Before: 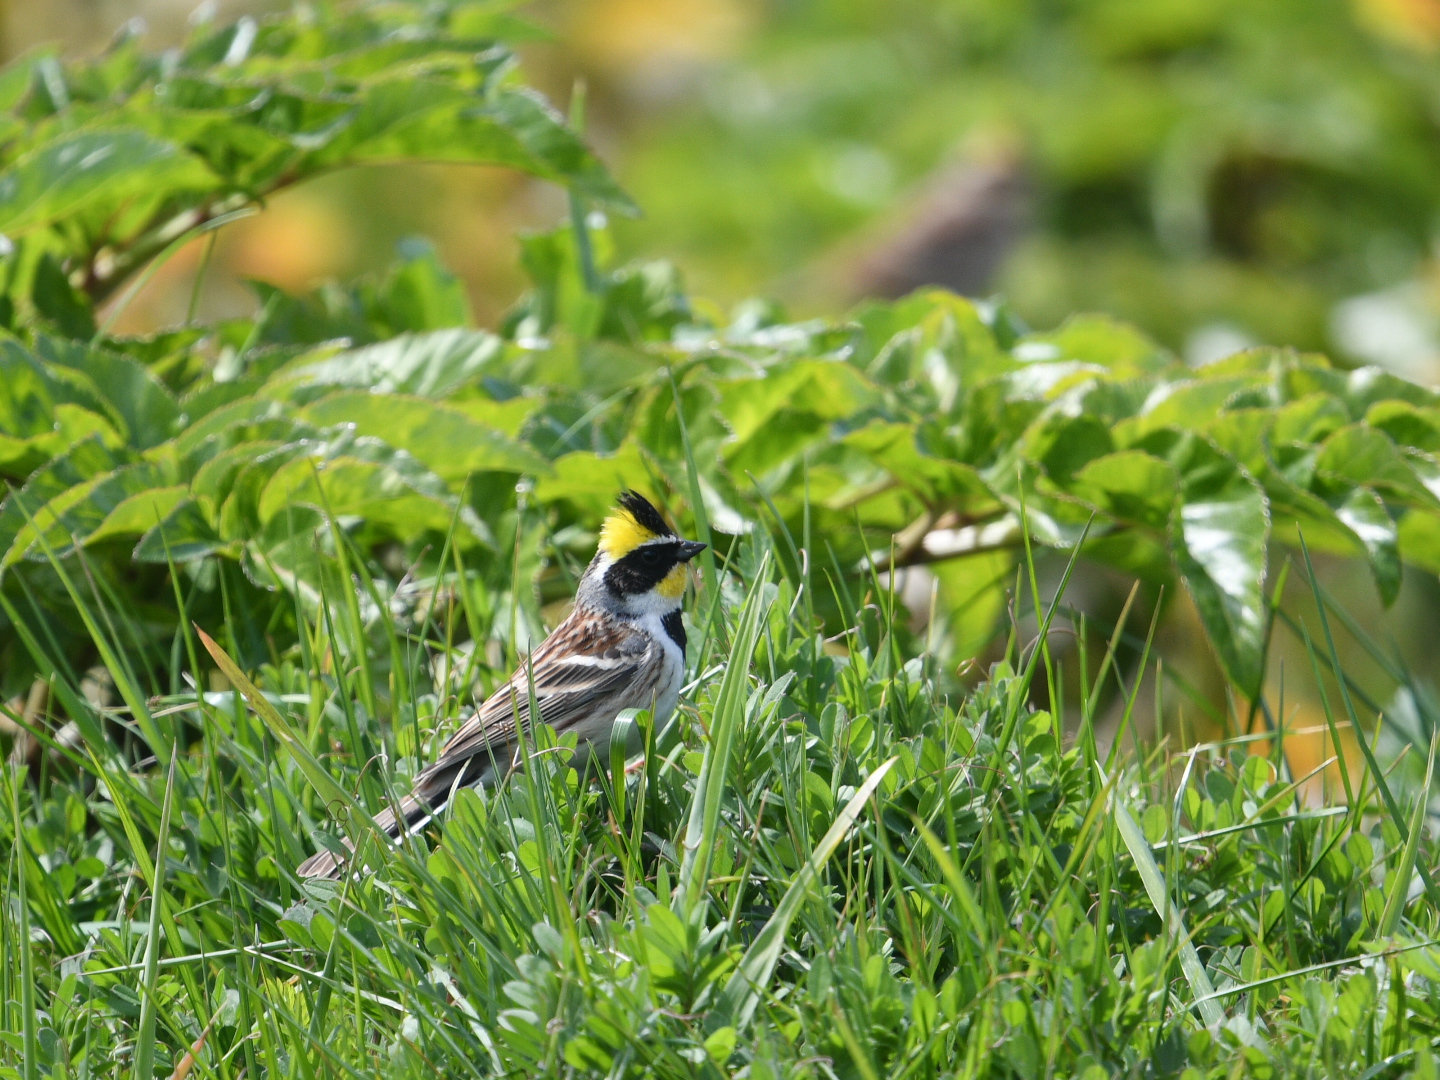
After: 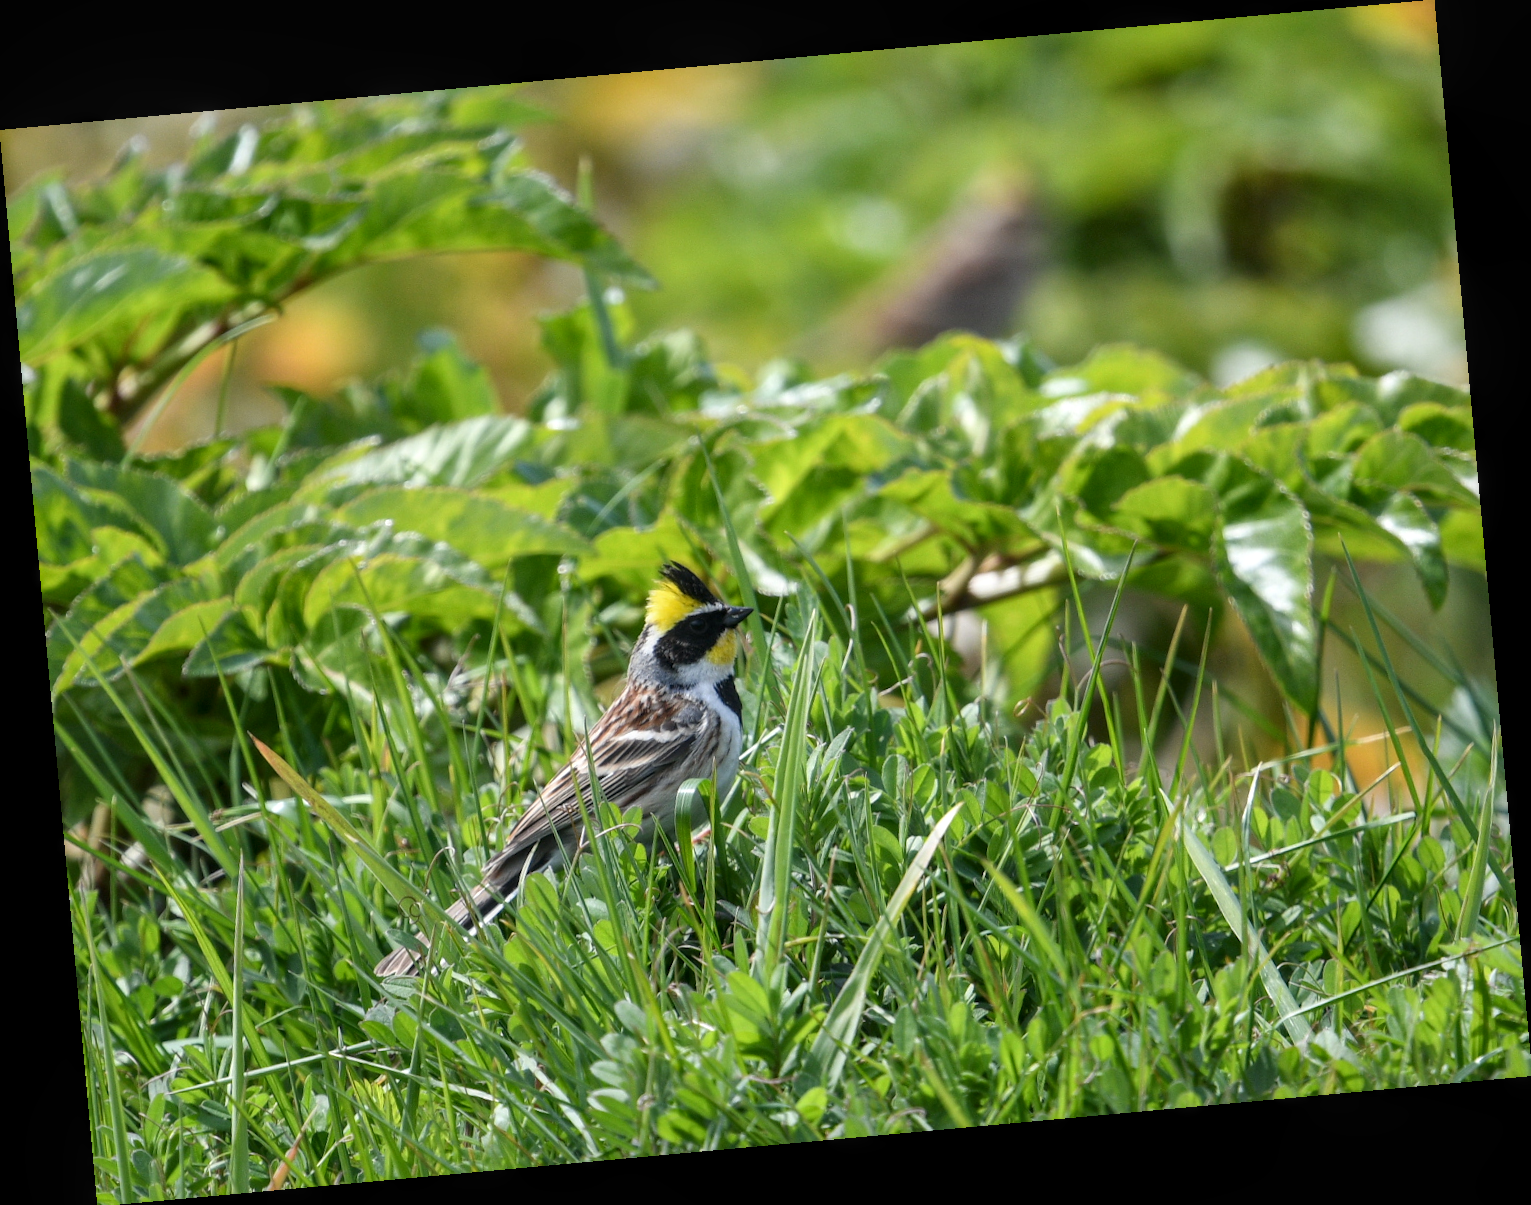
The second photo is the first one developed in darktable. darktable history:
rotate and perspective: rotation -5.2°, automatic cropping off
local contrast: on, module defaults
